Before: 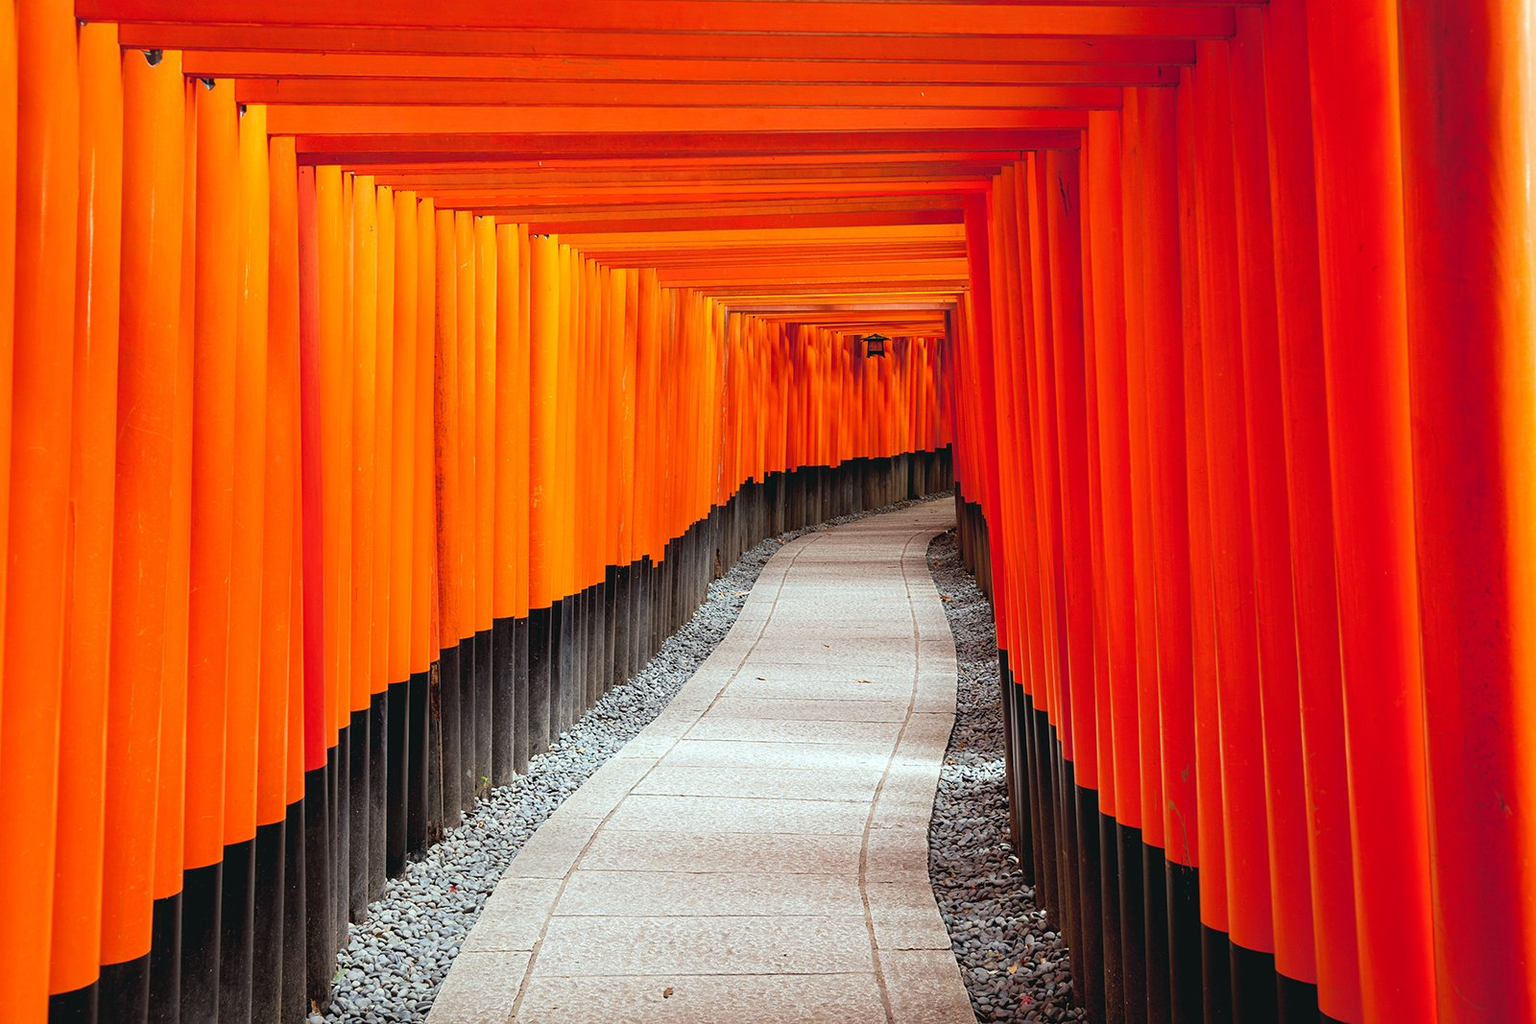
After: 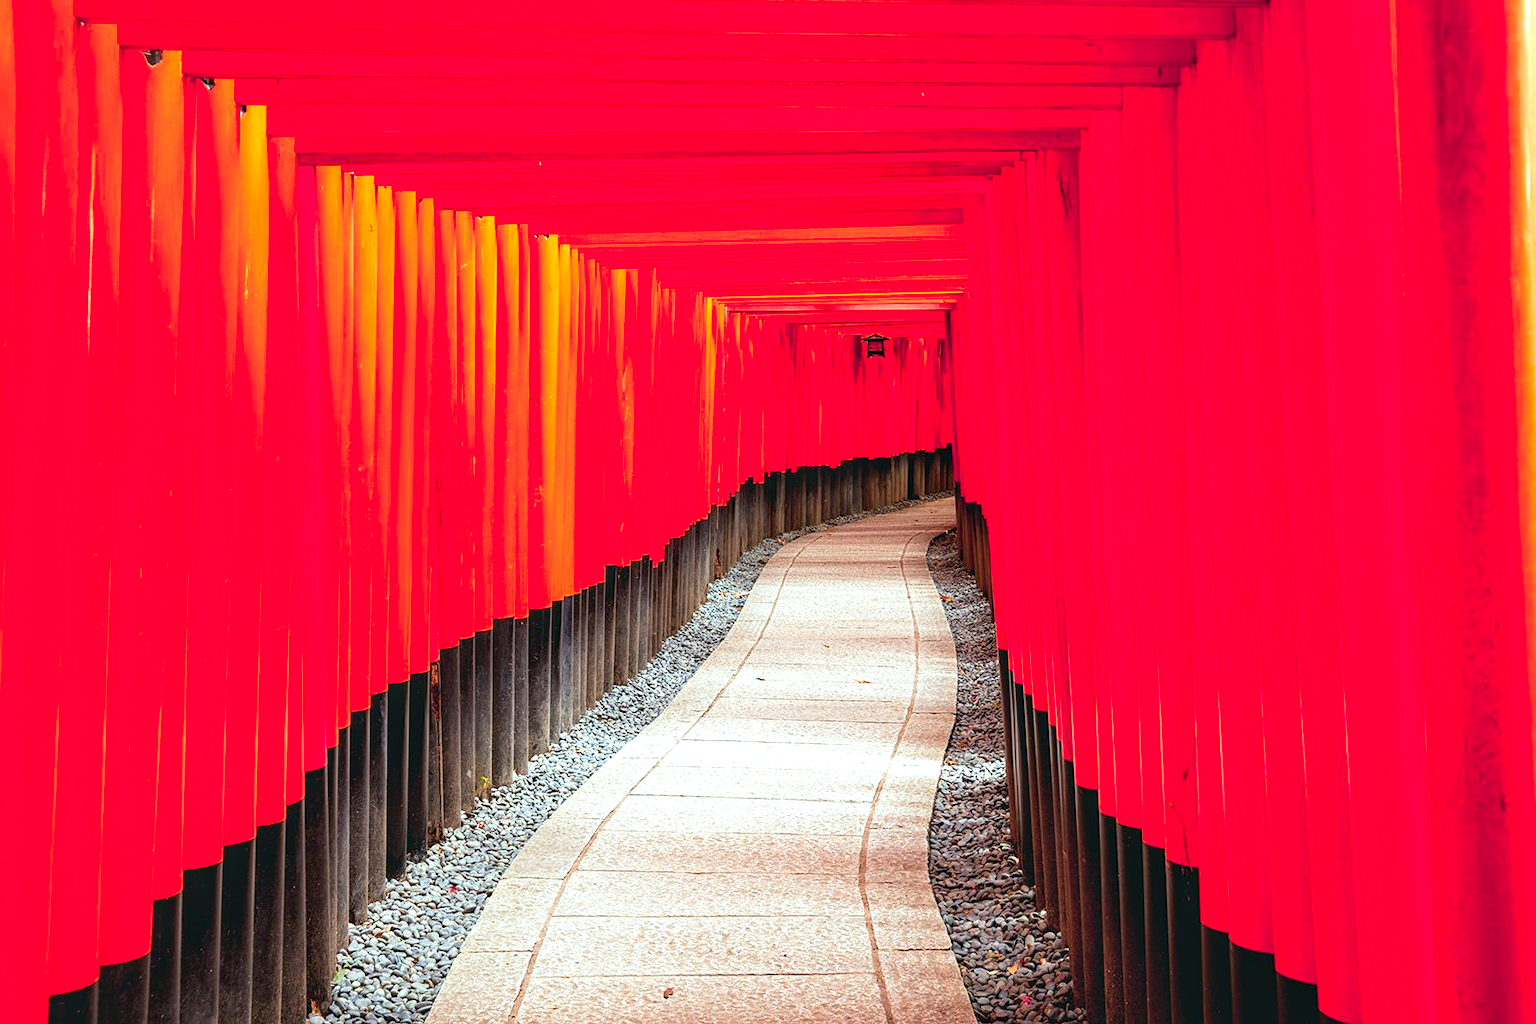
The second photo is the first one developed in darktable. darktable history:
color zones: curves: ch1 [(0.24, 0.629) (0.75, 0.5)]; ch2 [(0.255, 0.454) (0.745, 0.491)], mix 23.76%
local contrast: on, module defaults
exposure: exposure 0.456 EV, compensate highlight preservation false
velvia: on, module defaults
